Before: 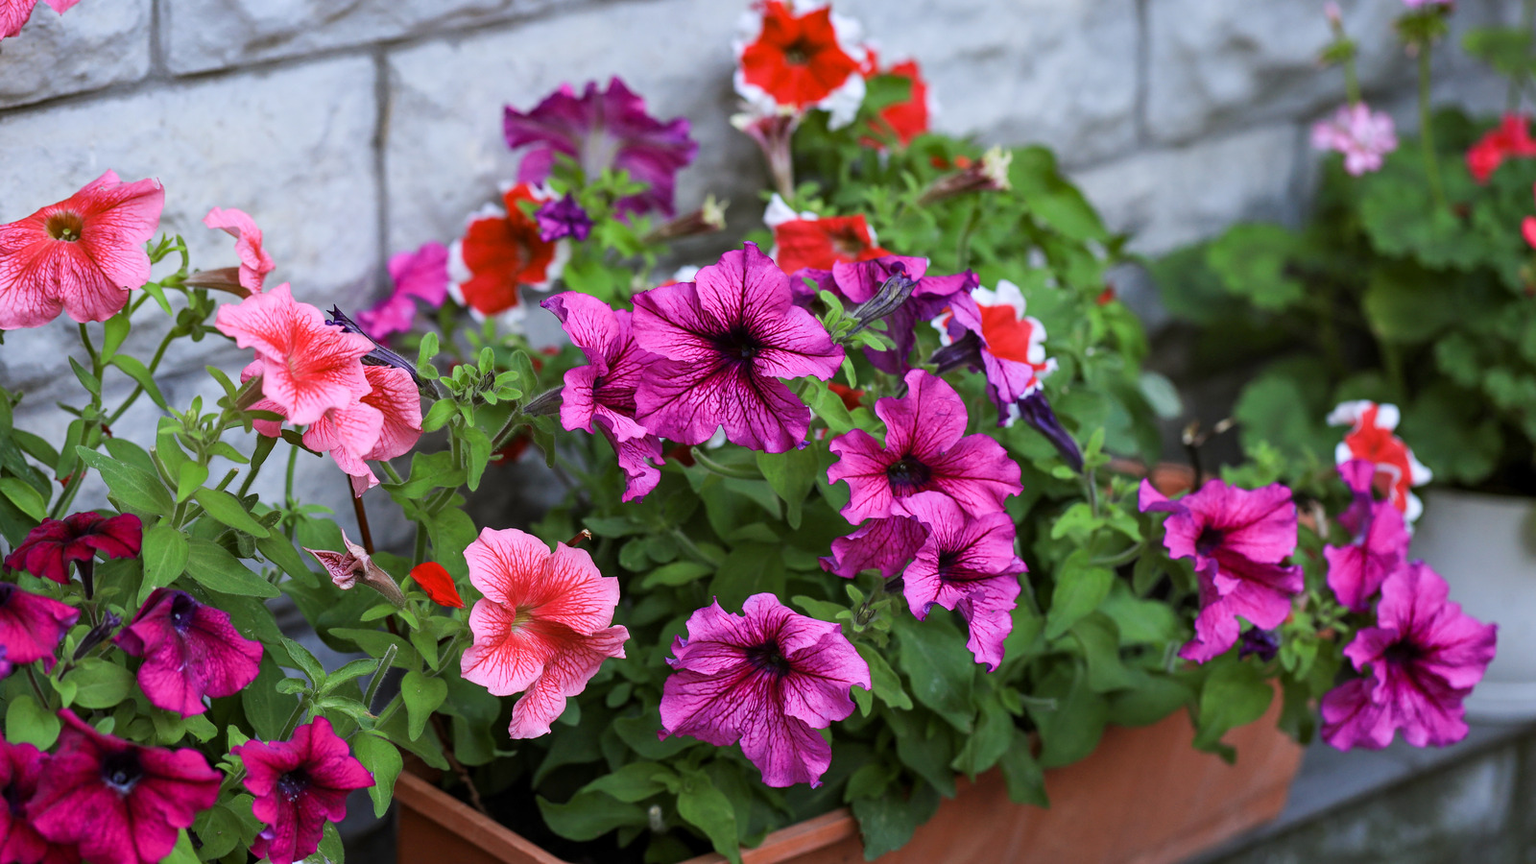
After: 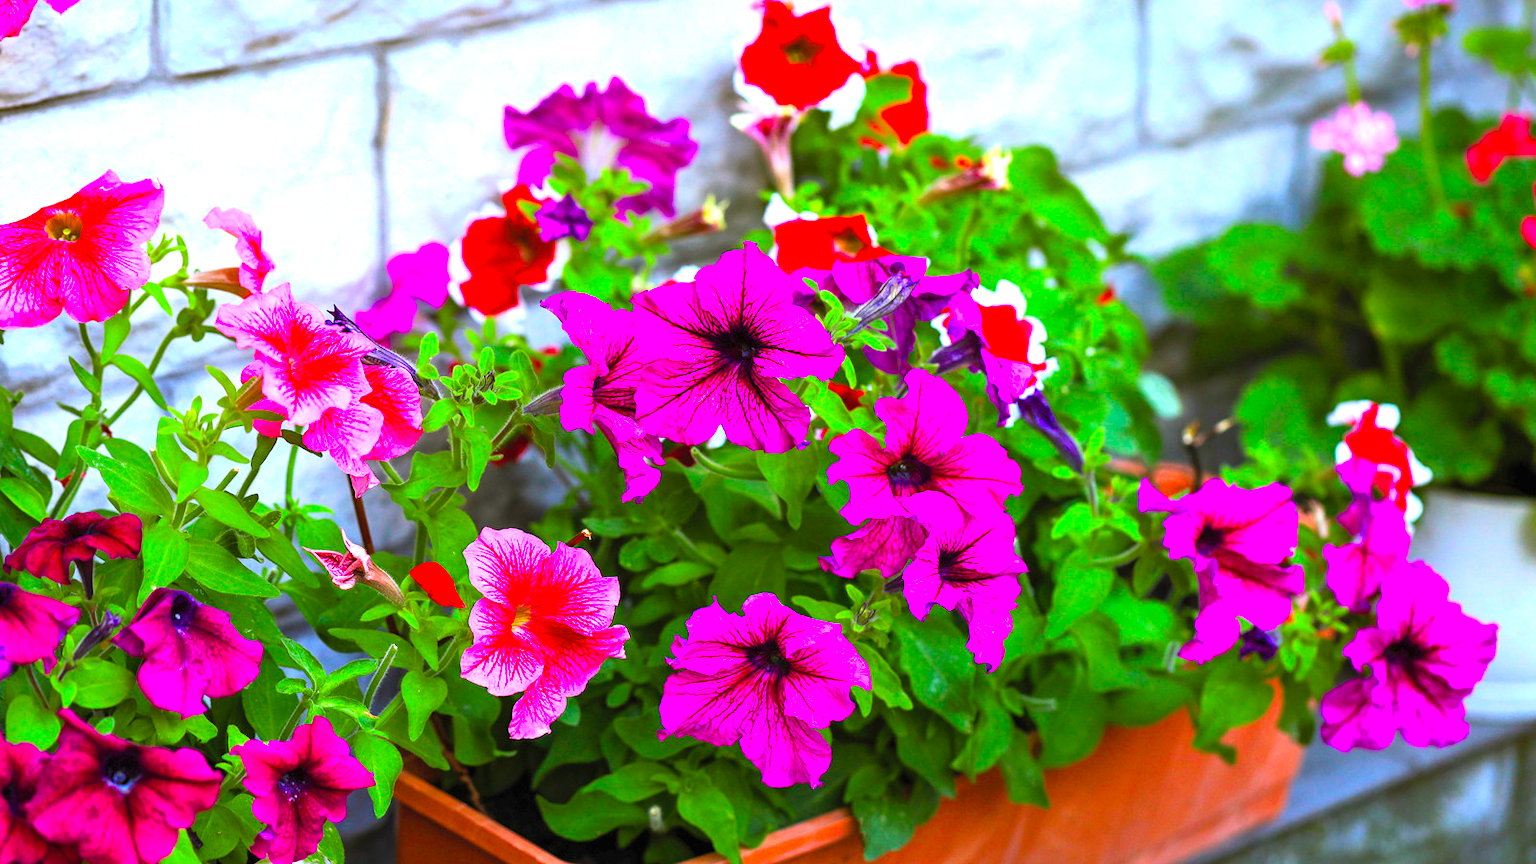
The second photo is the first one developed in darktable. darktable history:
color correction: highlights a* -0.182, highlights b* -0.124
color balance rgb: linear chroma grading › global chroma 9%, perceptual saturation grading › global saturation 36%, perceptual saturation grading › shadows 35%, perceptual brilliance grading › global brilliance 15%, perceptual brilliance grading › shadows -35%, global vibrance 15%
contrast brightness saturation: contrast 0.07, brightness 0.18, saturation 0.4
exposure: black level correction 0, exposure 0.7 EV, compensate exposure bias true, compensate highlight preservation false
